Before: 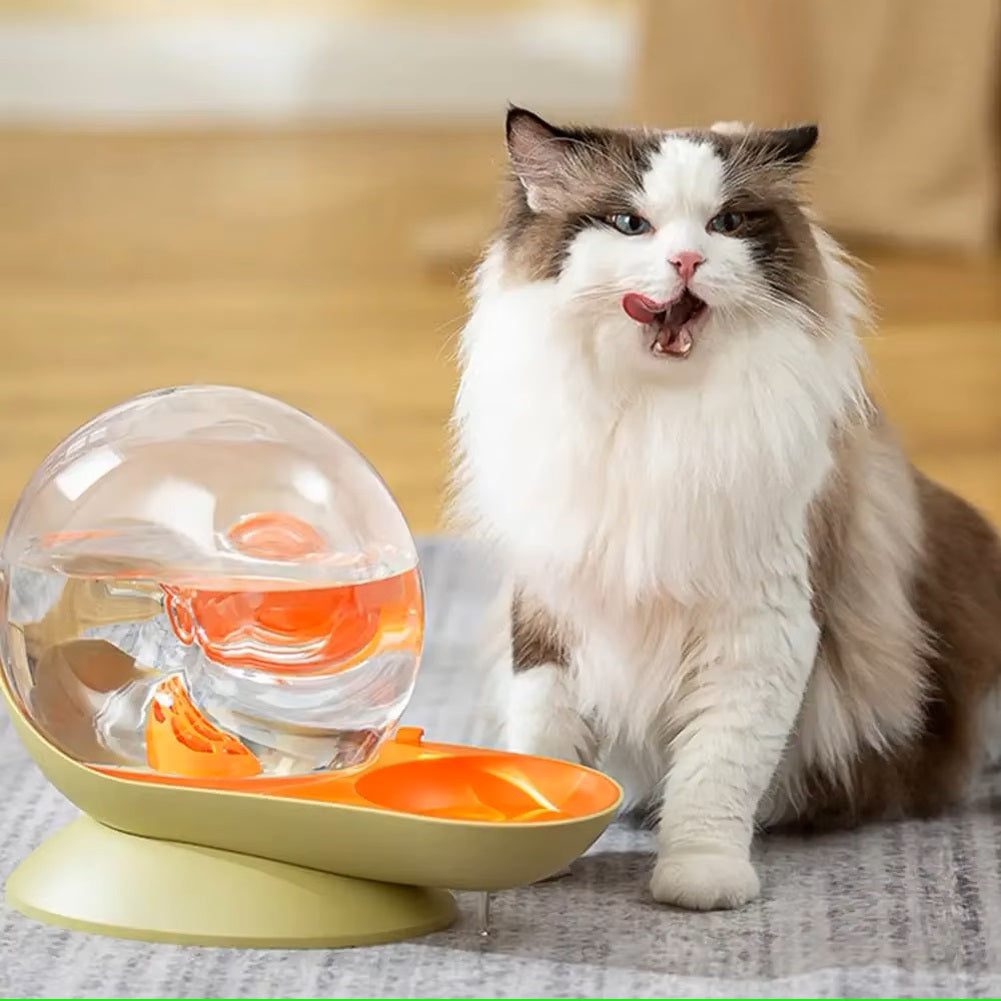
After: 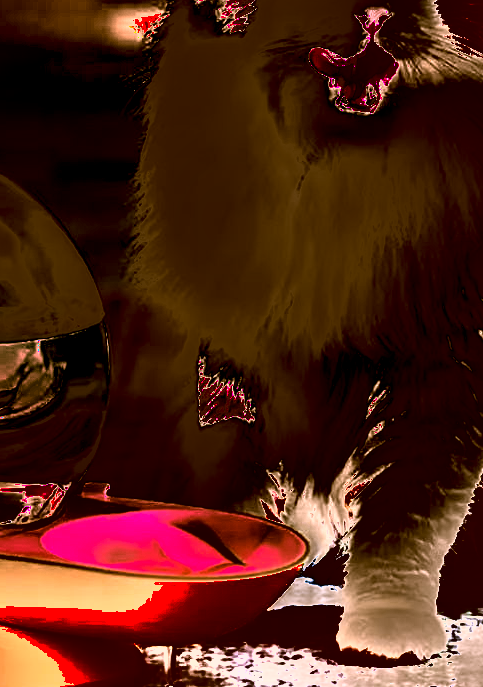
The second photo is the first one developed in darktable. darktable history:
color balance rgb: shadows lift › chroma 1%, shadows lift › hue 28.8°, power › hue 60°, highlights gain › chroma 1%, highlights gain › hue 60°, global offset › luminance 0.25%, perceptual saturation grading › highlights -20%, perceptual saturation grading › shadows 20%, perceptual brilliance grading › highlights 5%, perceptual brilliance grading › shadows -10%, global vibrance 19.67%
shadows and highlights: shadows 19.13, highlights -83.41, soften with gaussian
color zones: curves: ch1 [(0.24, 0.634) (0.75, 0.5)]; ch2 [(0.253, 0.437) (0.745, 0.491)], mix 102.12%
white balance: red 0.931, blue 1.11
exposure: exposure 2 EV, compensate exposure bias true, compensate highlight preservation false
color correction: highlights a* 8.98, highlights b* 15.09, shadows a* -0.49, shadows b* 26.52
crop: left 31.379%, top 24.658%, right 20.326%, bottom 6.628%
